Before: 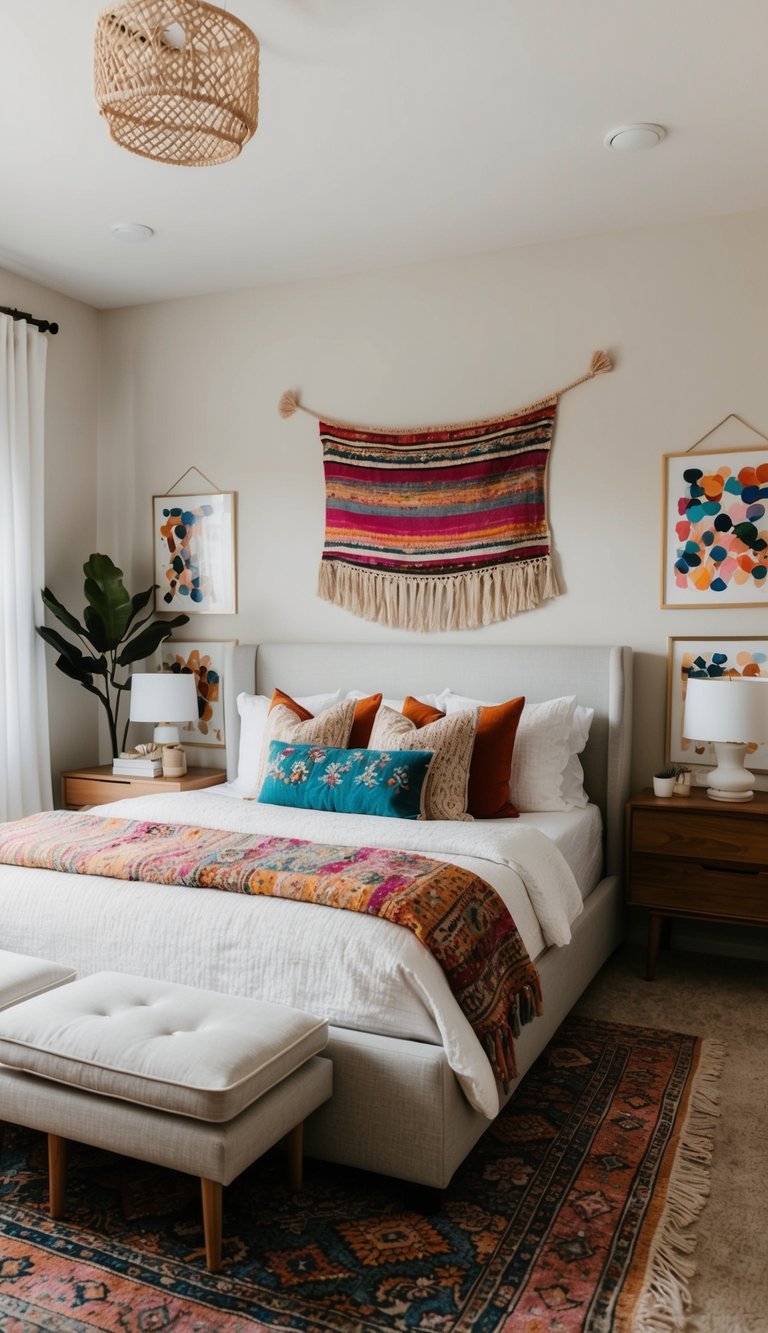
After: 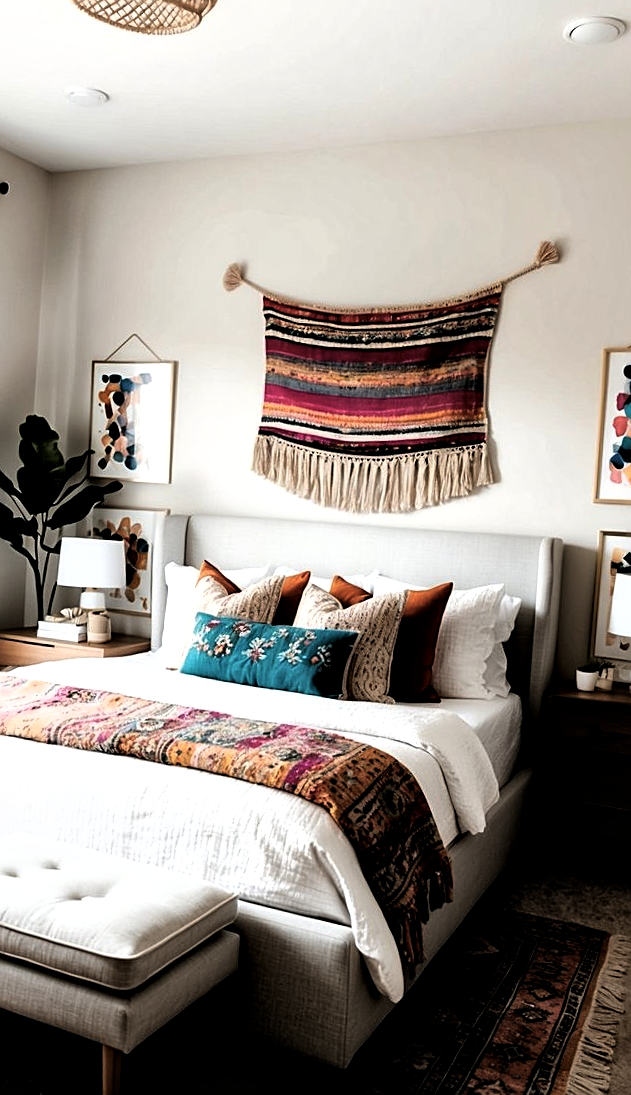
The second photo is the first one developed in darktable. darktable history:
filmic rgb: black relative exposure -8.2 EV, white relative exposure 2.2 EV, threshold 3 EV, hardness 7.11, latitude 85.74%, contrast 1.696, highlights saturation mix -4%, shadows ↔ highlights balance -2.69%, color science v5 (2021), contrast in shadows safe, contrast in highlights safe, enable highlight reconstruction true
local contrast: mode bilateral grid, contrast 30, coarseness 25, midtone range 0.2
sharpen: on, module defaults
crop and rotate: angle -3.27°, left 5.211%, top 5.211%, right 4.607%, bottom 4.607%
